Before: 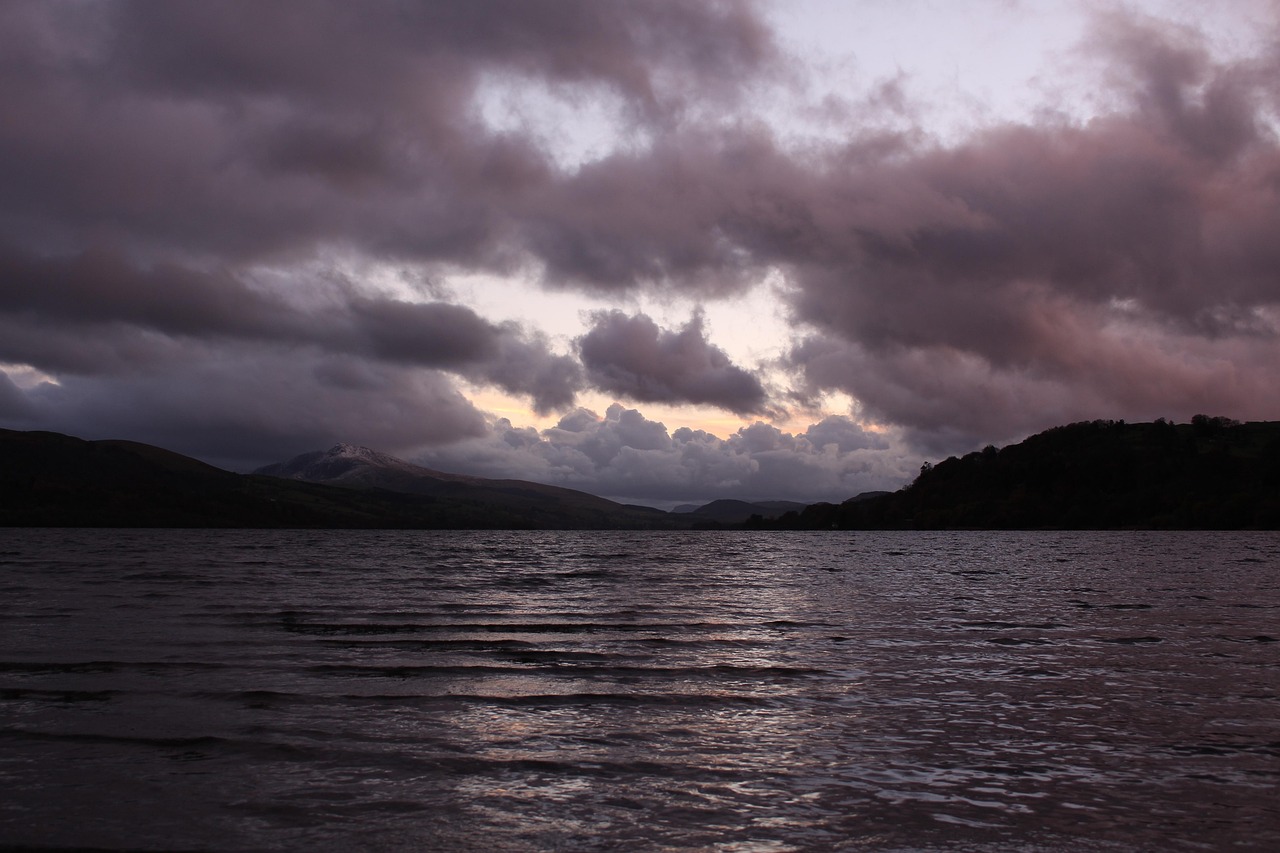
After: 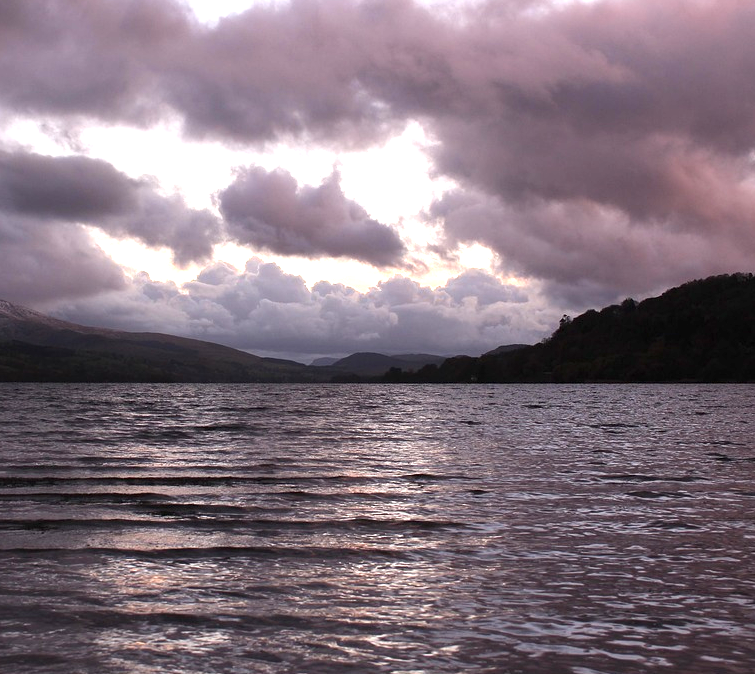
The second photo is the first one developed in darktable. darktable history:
exposure: exposure 1.165 EV, compensate highlight preservation false
crop and rotate: left 28.226%, top 17.281%, right 12.732%, bottom 3.678%
